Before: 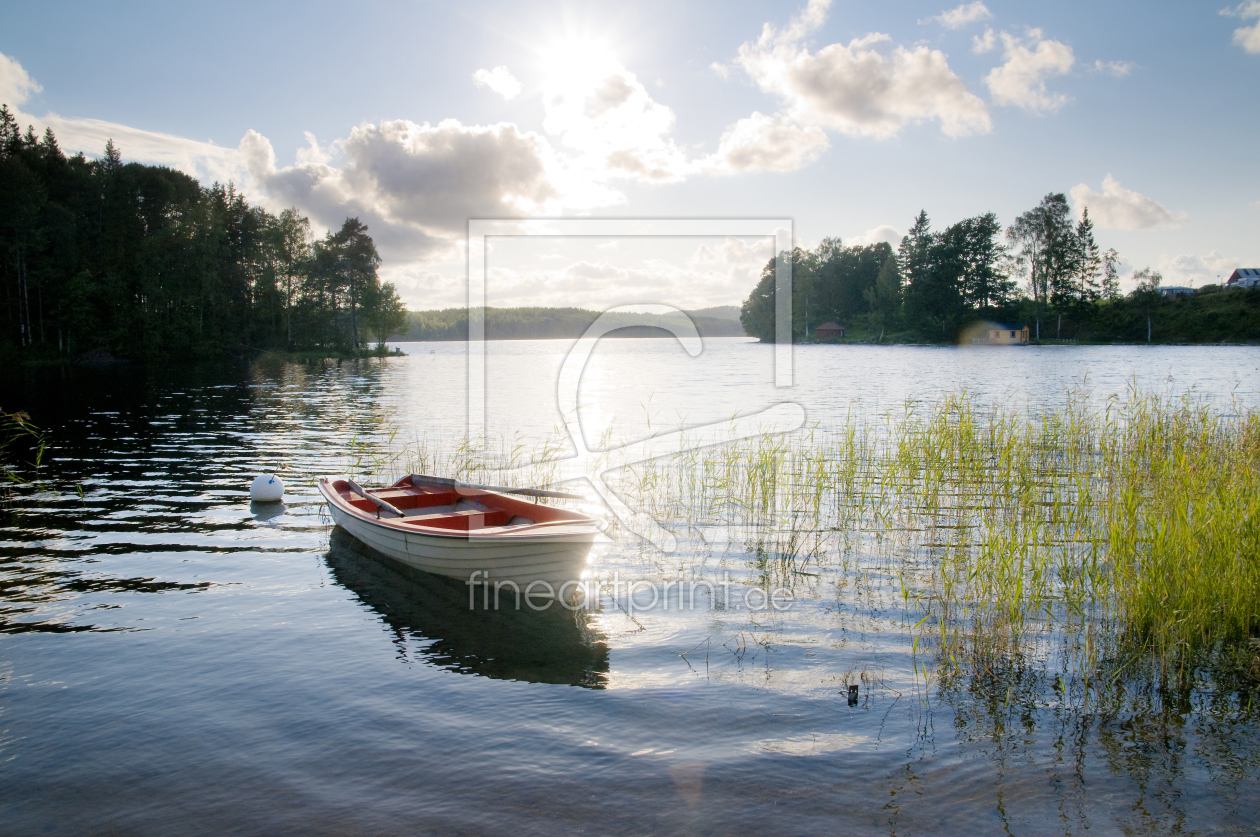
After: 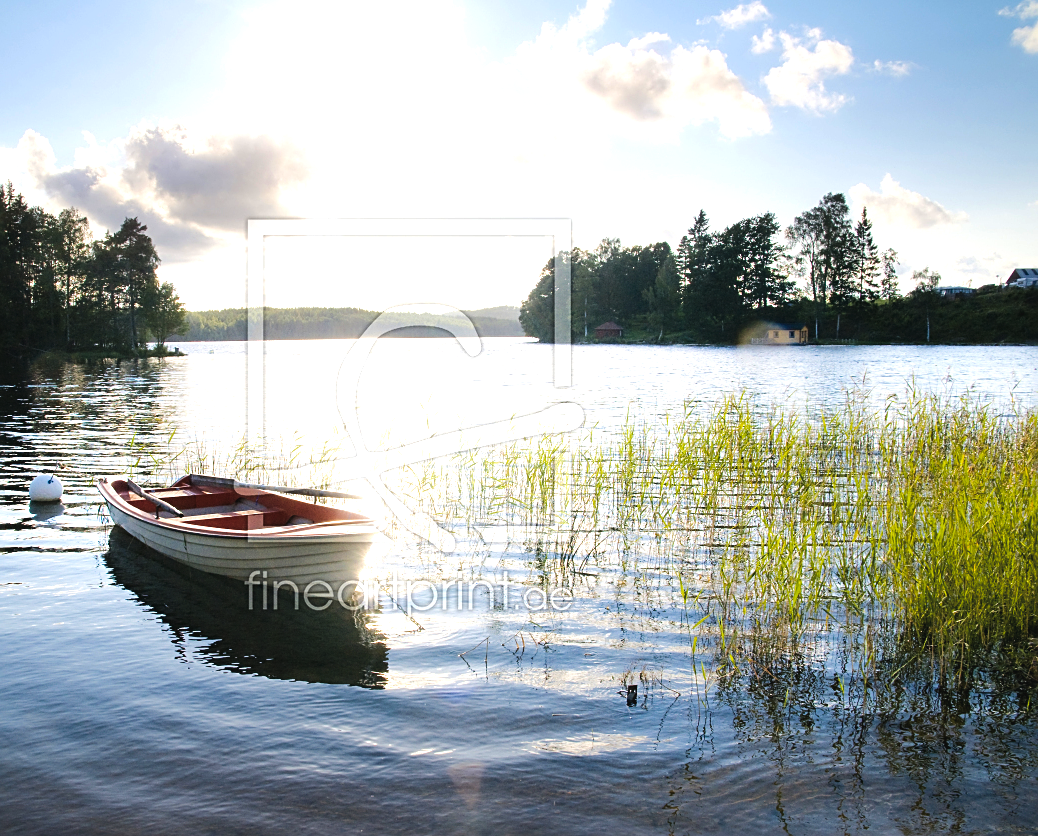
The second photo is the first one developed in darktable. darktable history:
color balance rgb: global offset › luminance 0.71%, perceptual saturation grading › global saturation -11.5%, perceptual brilliance grading › highlights 17.77%, perceptual brilliance grading › mid-tones 31.71%, perceptual brilliance grading › shadows -31.01%, global vibrance 50%
sharpen: on, module defaults
crop: left 17.582%, bottom 0.031%
